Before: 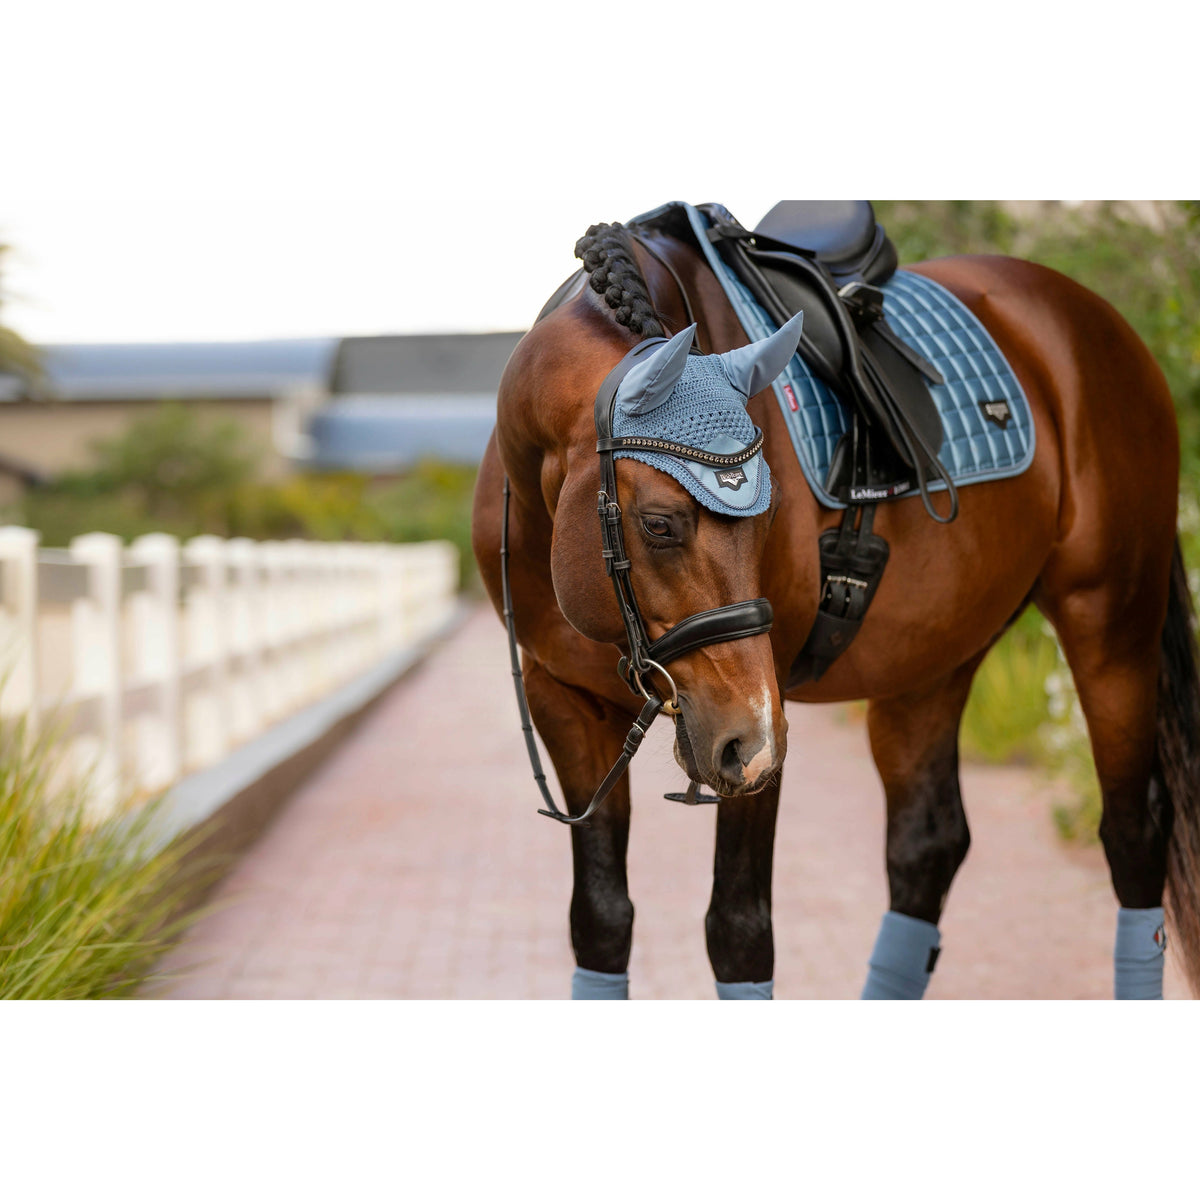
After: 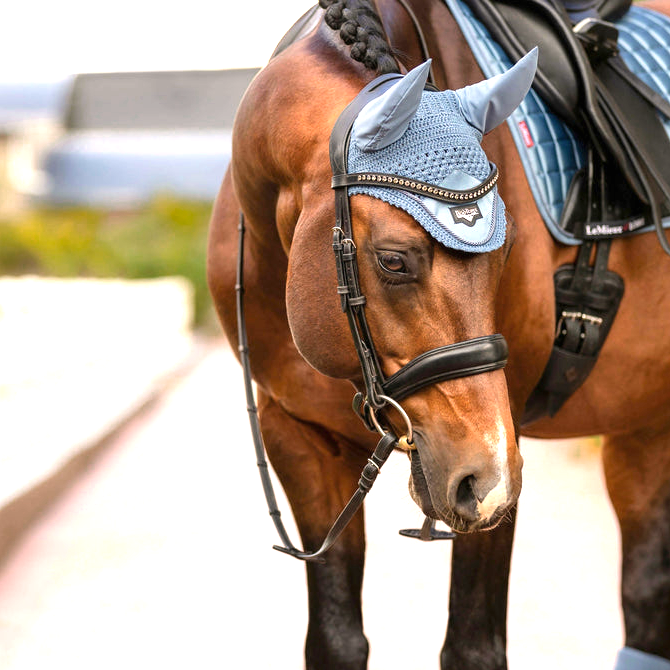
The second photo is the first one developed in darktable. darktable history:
crop and rotate: left 22.13%, top 22.054%, right 22.026%, bottom 22.102%
color zones: curves: ch0 [(0, 0.465) (0.092, 0.596) (0.289, 0.464) (0.429, 0.453) (0.571, 0.464) (0.714, 0.455) (0.857, 0.462) (1, 0.465)]
exposure: black level correction 0, exposure 1 EV, compensate exposure bias true, compensate highlight preservation false
color correction: highlights a* 3.84, highlights b* 5.07
